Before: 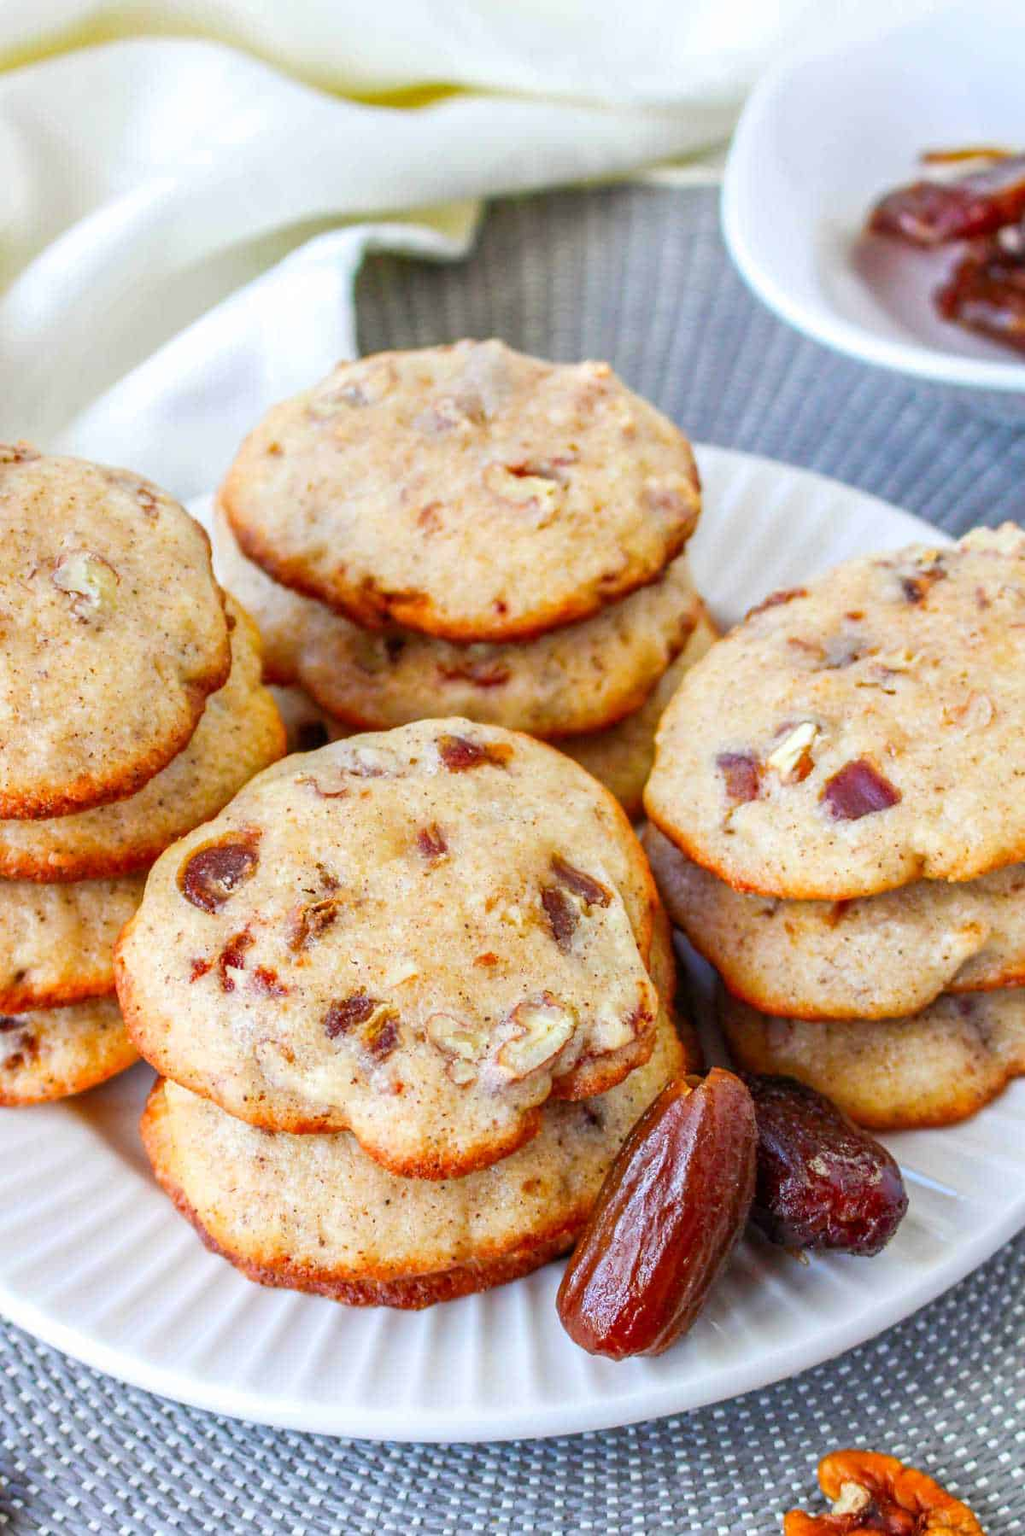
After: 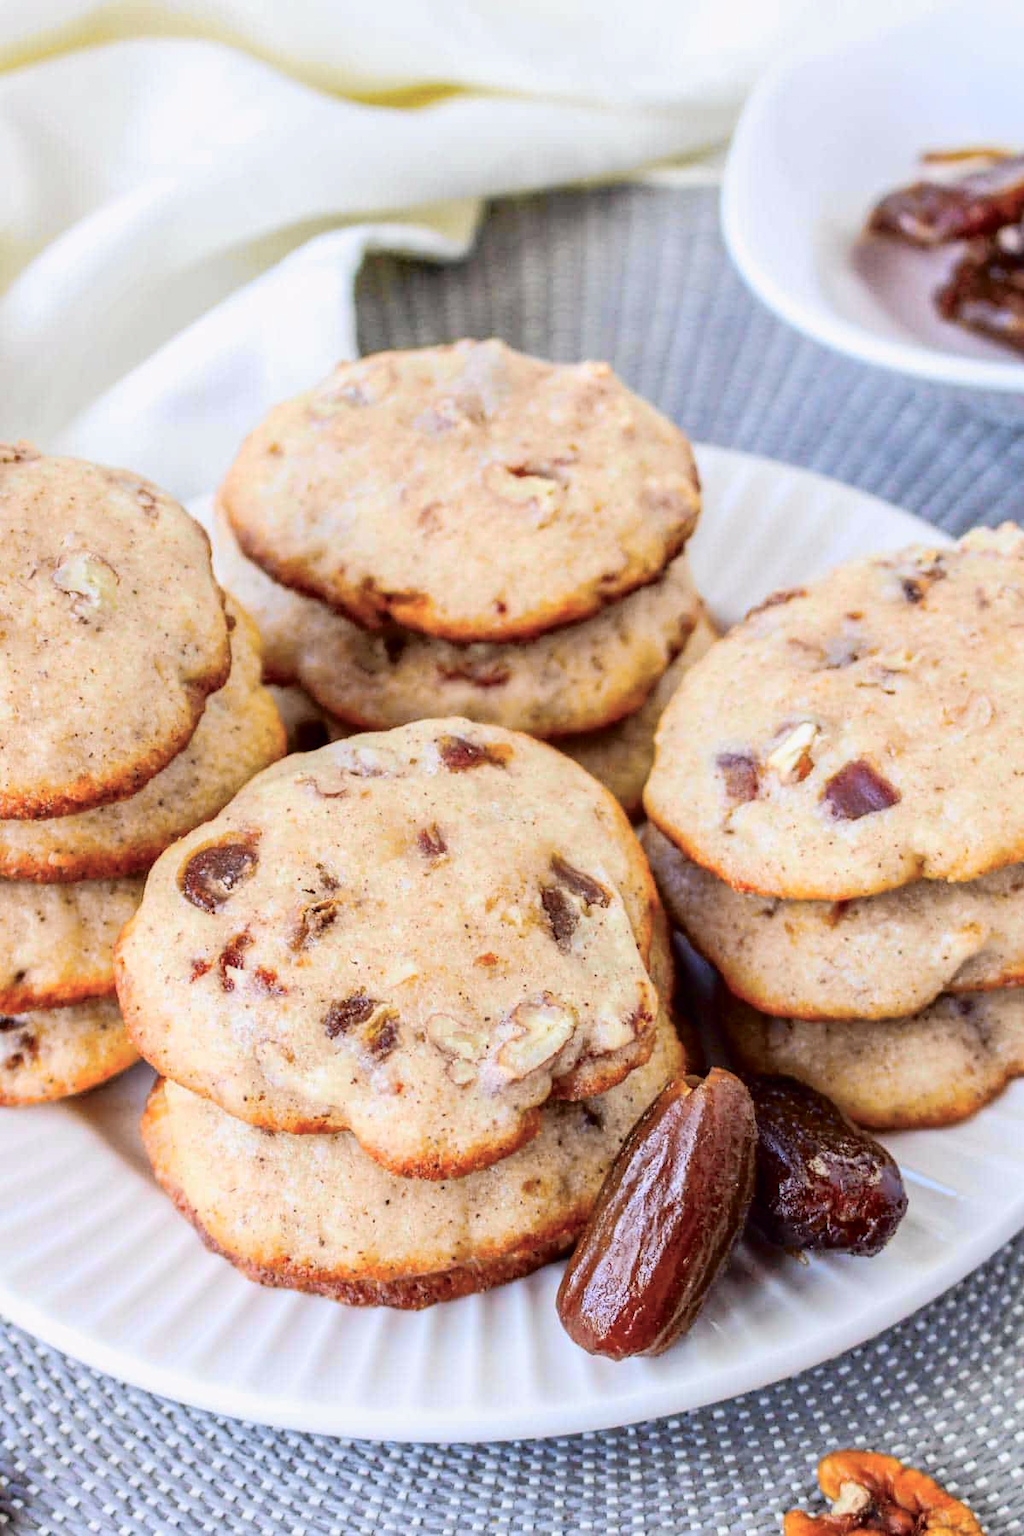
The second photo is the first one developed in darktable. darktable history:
tone curve: curves: ch0 [(0, 0) (0.105, 0.044) (0.195, 0.128) (0.283, 0.283) (0.384, 0.404) (0.485, 0.531) (0.635, 0.7) (0.832, 0.858) (1, 0.977)]; ch1 [(0, 0) (0.161, 0.092) (0.35, 0.33) (0.379, 0.401) (0.448, 0.478) (0.498, 0.503) (0.531, 0.537) (0.586, 0.563) (0.687, 0.648) (1, 1)]; ch2 [(0, 0) (0.359, 0.372) (0.437, 0.437) (0.483, 0.484) (0.53, 0.515) (0.556, 0.553) (0.635, 0.589) (1, 1)], color space Lab, independent channels, preserve colors none
